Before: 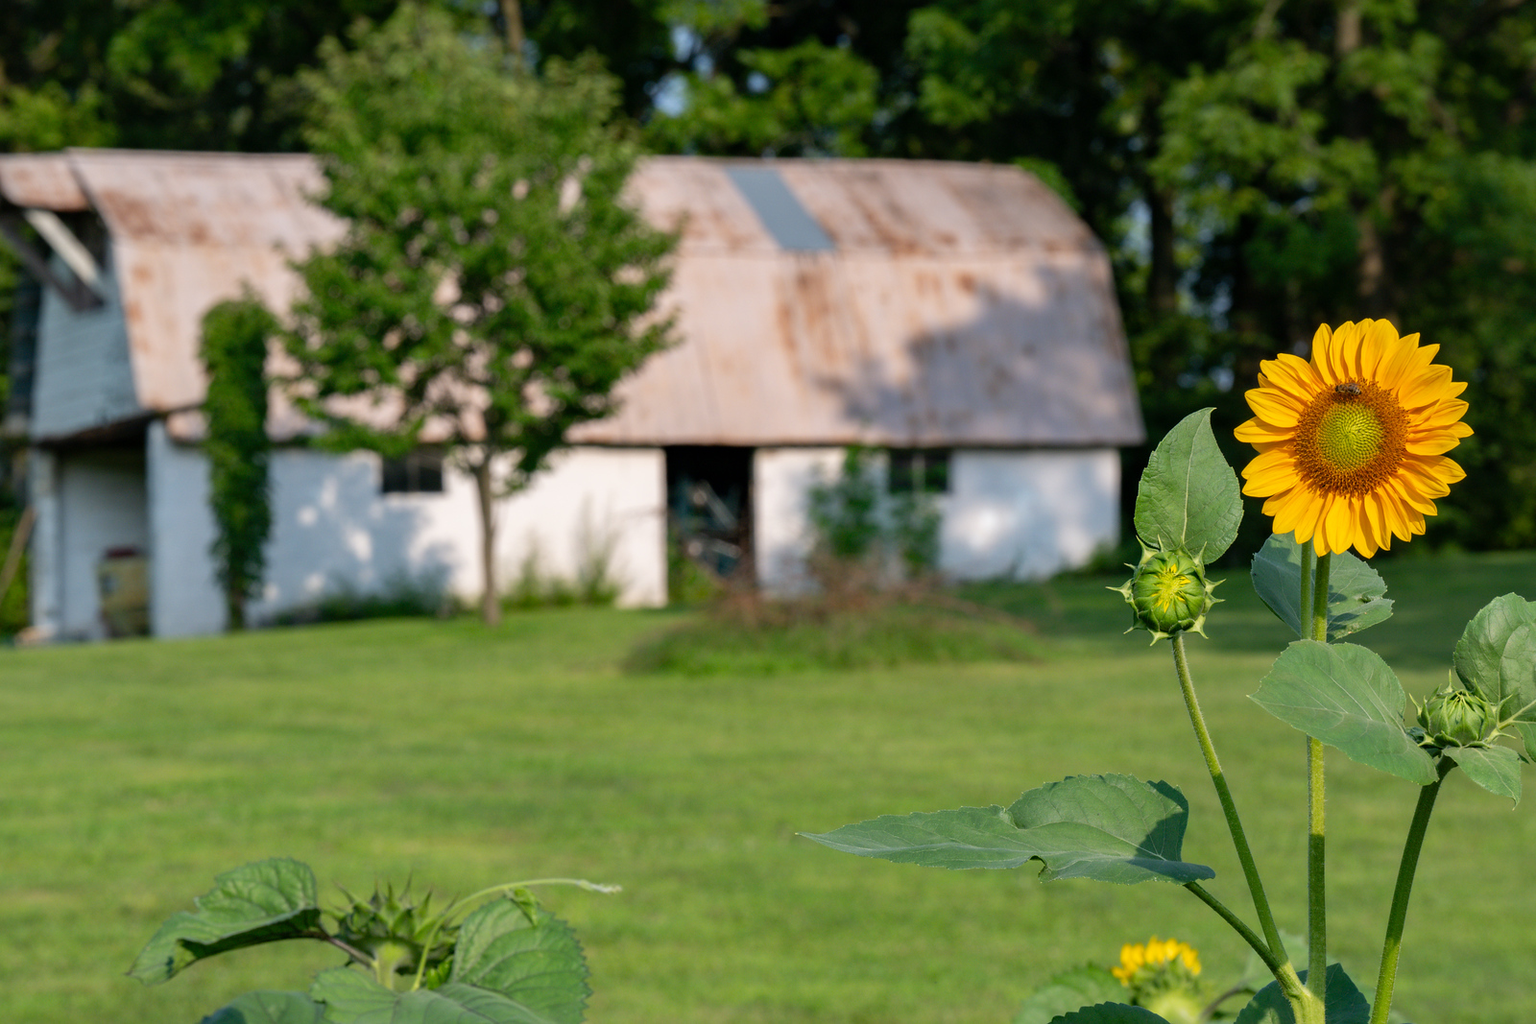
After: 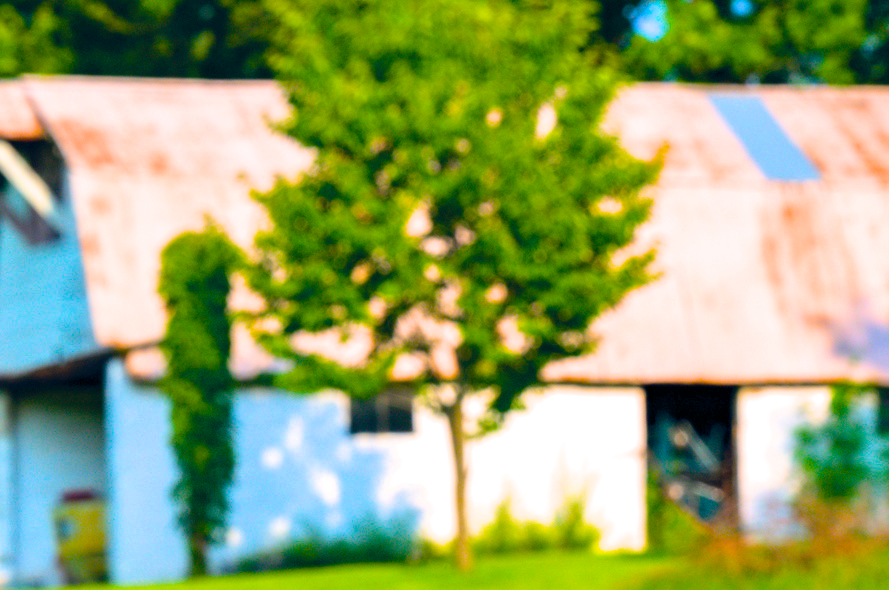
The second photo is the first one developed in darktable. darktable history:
filmic rgb: black relative exposure -12.87 EV, white relative exposure 2.81 EV, threshold 5.97 EV, target black luminance 0%, hardness 8.52, latitude 70.71%, contrast 1.134, shadows ↔ highlights balance -0.937%, enable highlight reconstruction true
crop and rotate: left 3.024%, top 7.566%, right 41.36%, bottom 37.126%
color balance rgb: global offset › chroma 0.144%, global offset › hue 254.21°, linear chroma grading › shadows 17.781%, linear chroma grading › highlights 61.206%, linear chroma grading › global chroma 49.789%, perceptual saturation grading › global saturation 19.824%, perceptual brilliance grading › highlights 13.67%, perceptual brilliance grading › mid-tones 8.217%, perceptual brilliance grading › shadows -17.591%, contrast -29.451%
exposure: exposure 1.272 EV, compensate highlight preservation false
